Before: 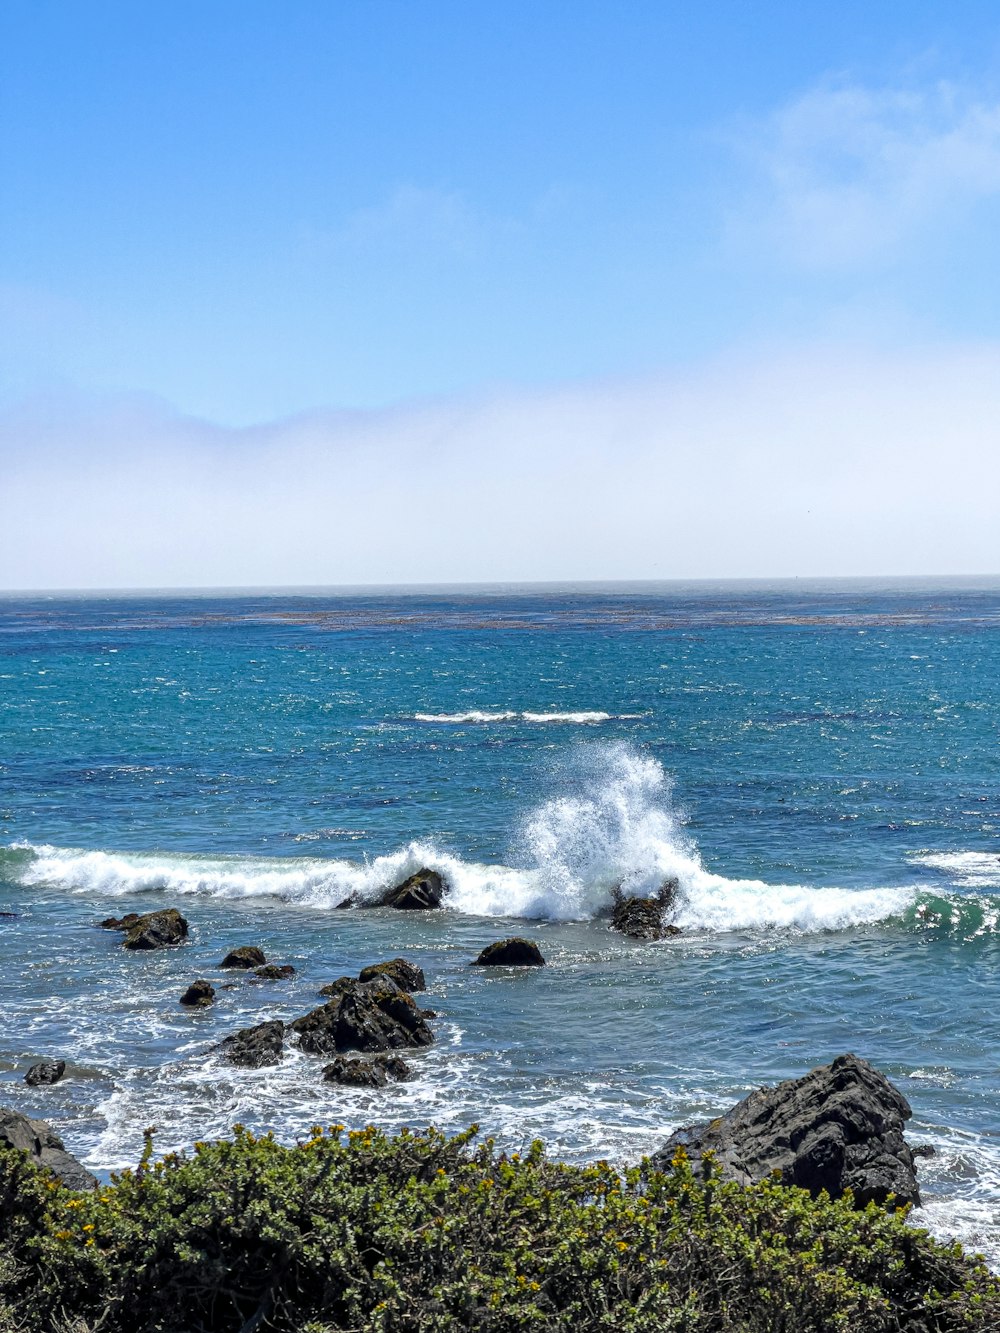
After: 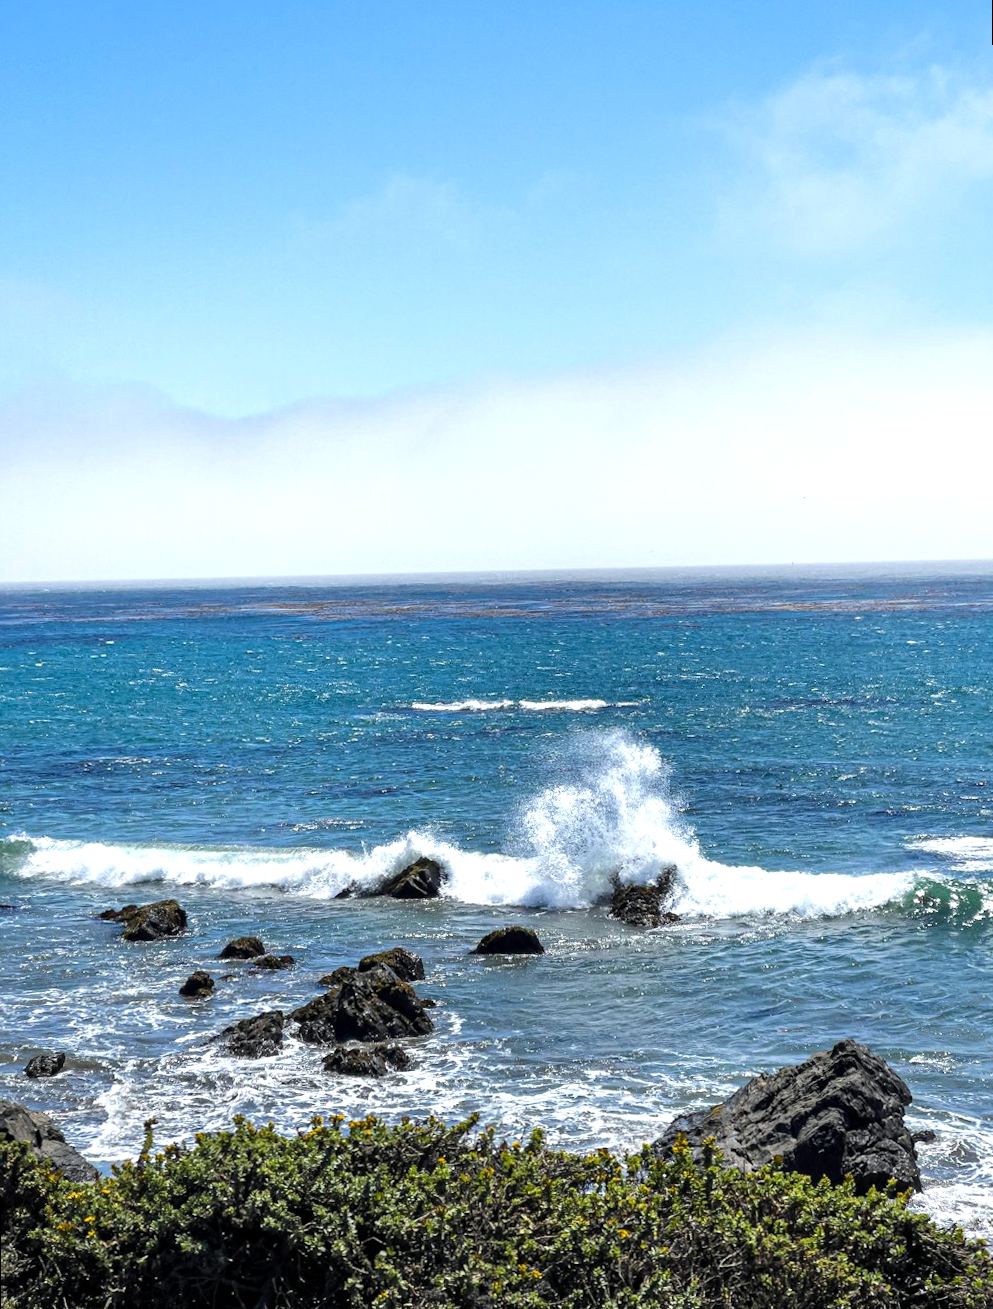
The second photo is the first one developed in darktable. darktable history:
rotate and perspective: rotation -0.45°, automatic cropping original format, crop left 0.008, crop right 0.992, crop top 0.012, crop bottom 0.988
tone equalizer: -8 EV -0.417 EV, -7 EV -0.389 EV, -6 EV -0.333 EV, -5 EV -0.222 EV, -3 EV 0.222 EV, -2 EV 0.333 EV, -1 EV 0.389 EV, +0 EV 0.417 EV, edges refinement/feathering 500, mask exposure compensation -1.57 EV, preserve details no
